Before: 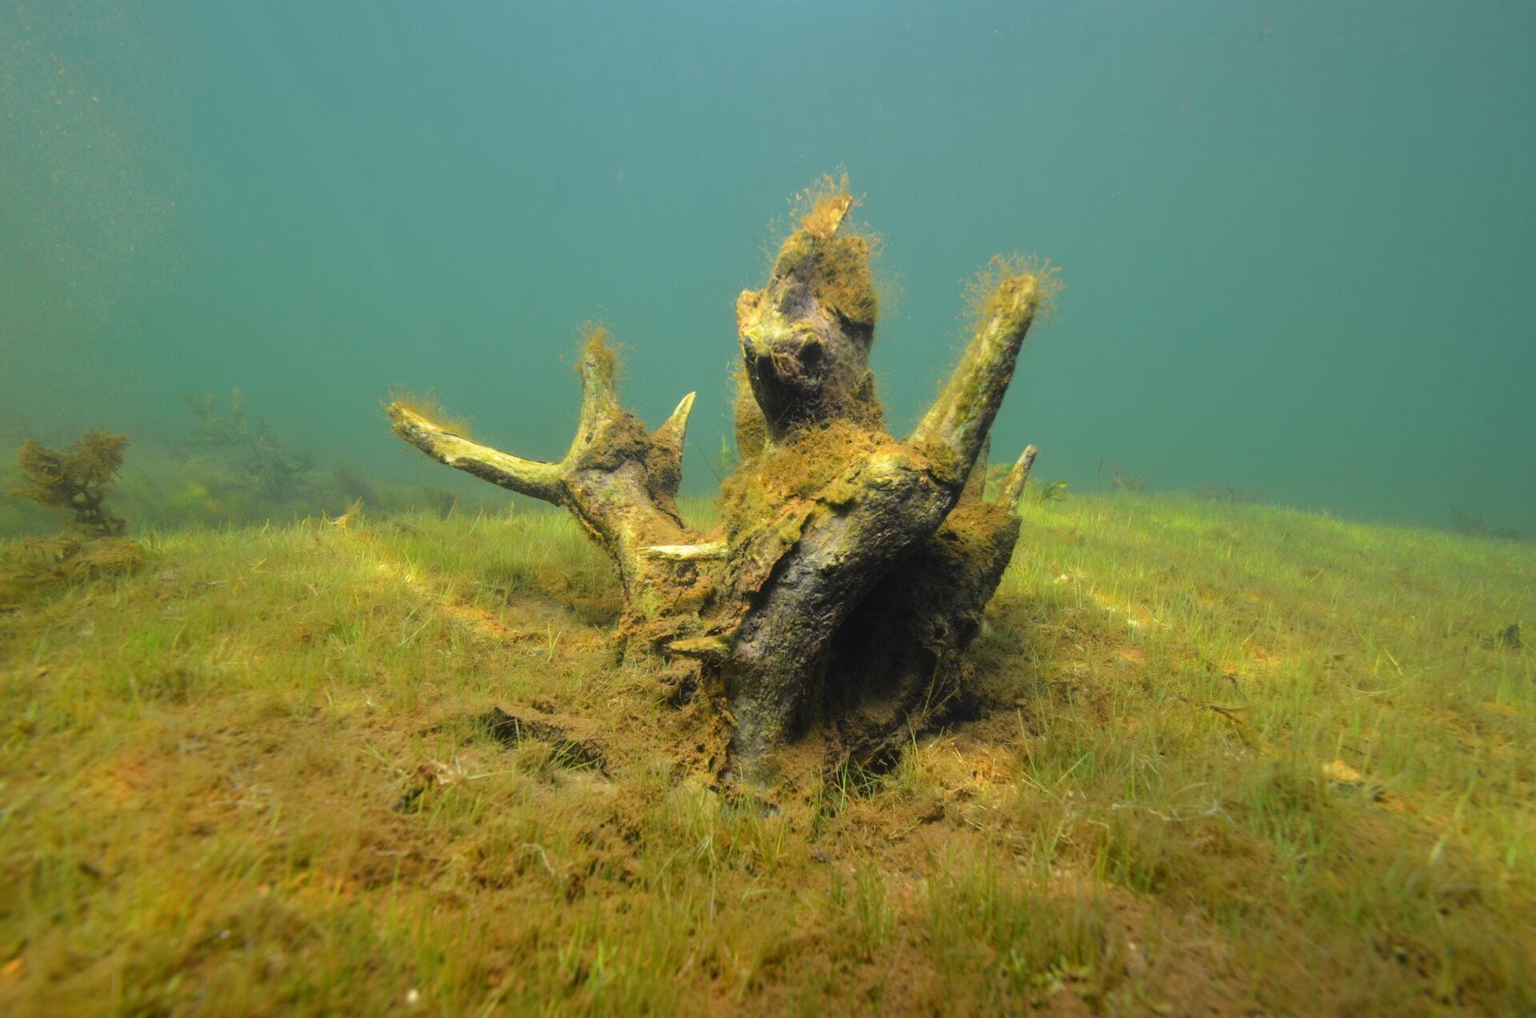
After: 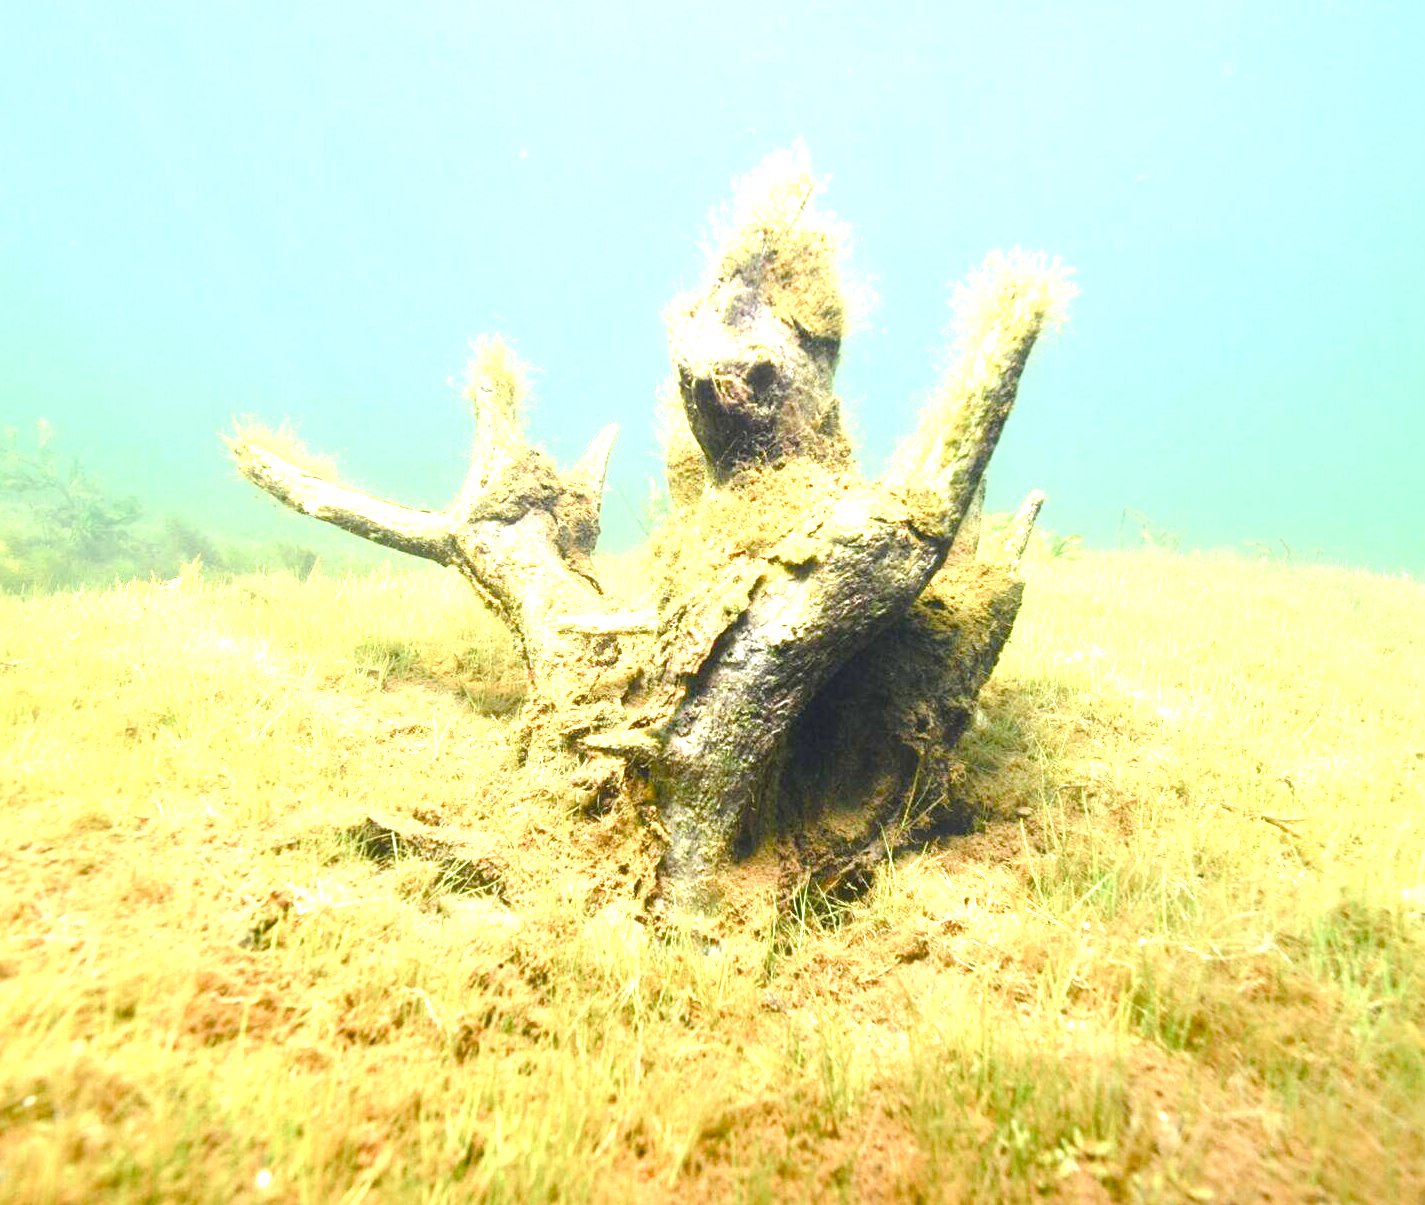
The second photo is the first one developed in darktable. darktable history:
crop and rotate: left 13.15%, top 5.251%, right 12.609%
exposure: black level correction 0.001, exposure 1.735 EV, compensate highlight preservation false
sharpen: amount 0.2
color balance rgb: perceptual saturation grading › global saturation 20%, perceptual saturation grading › highlights -50%, perceptual saturation grading › shadows 30%, perceptual brilliance grading › global brilliance 10%, perceptual brilliance grading › shadows 15%
